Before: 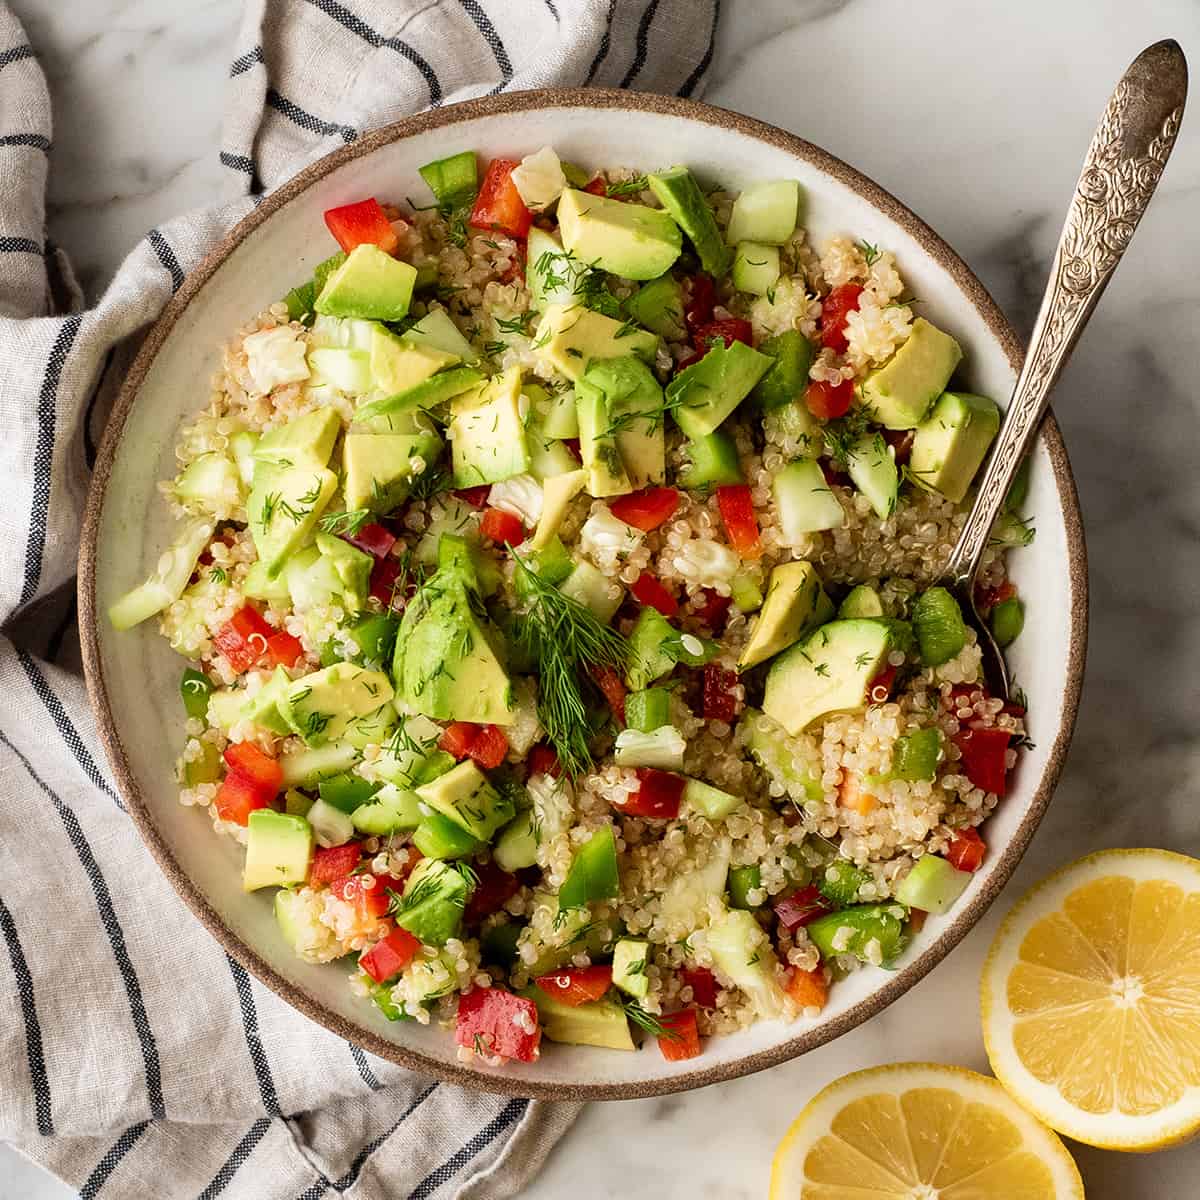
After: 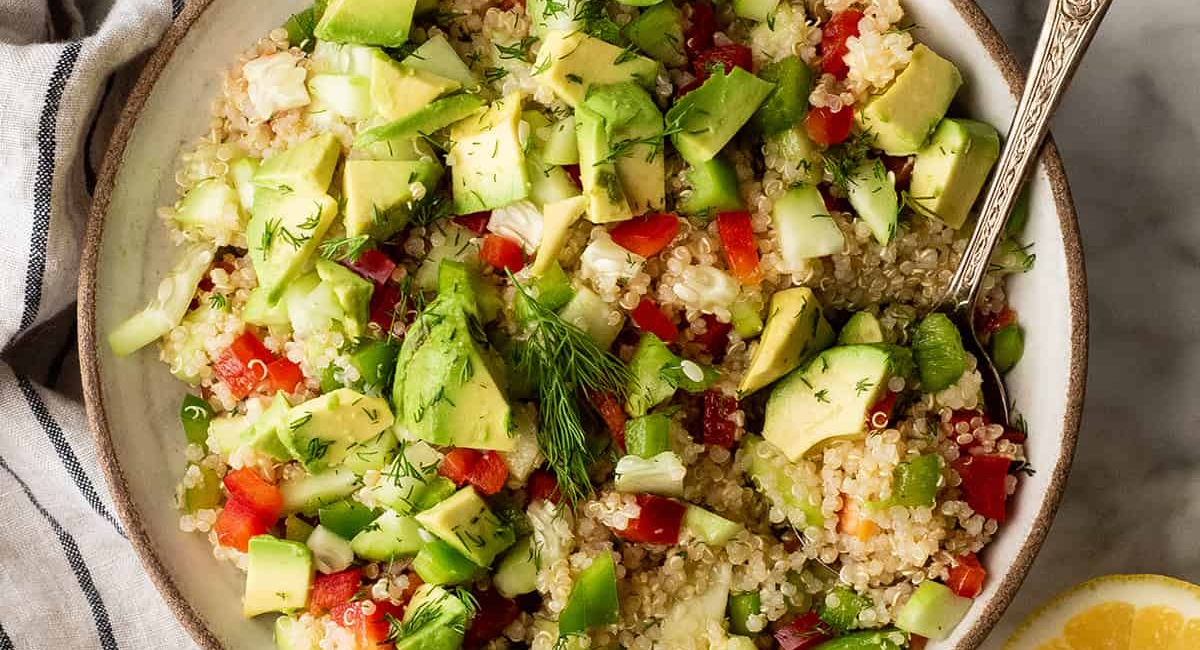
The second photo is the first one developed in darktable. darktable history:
crop and rotate: top 22.884%, bottom 22.87%
